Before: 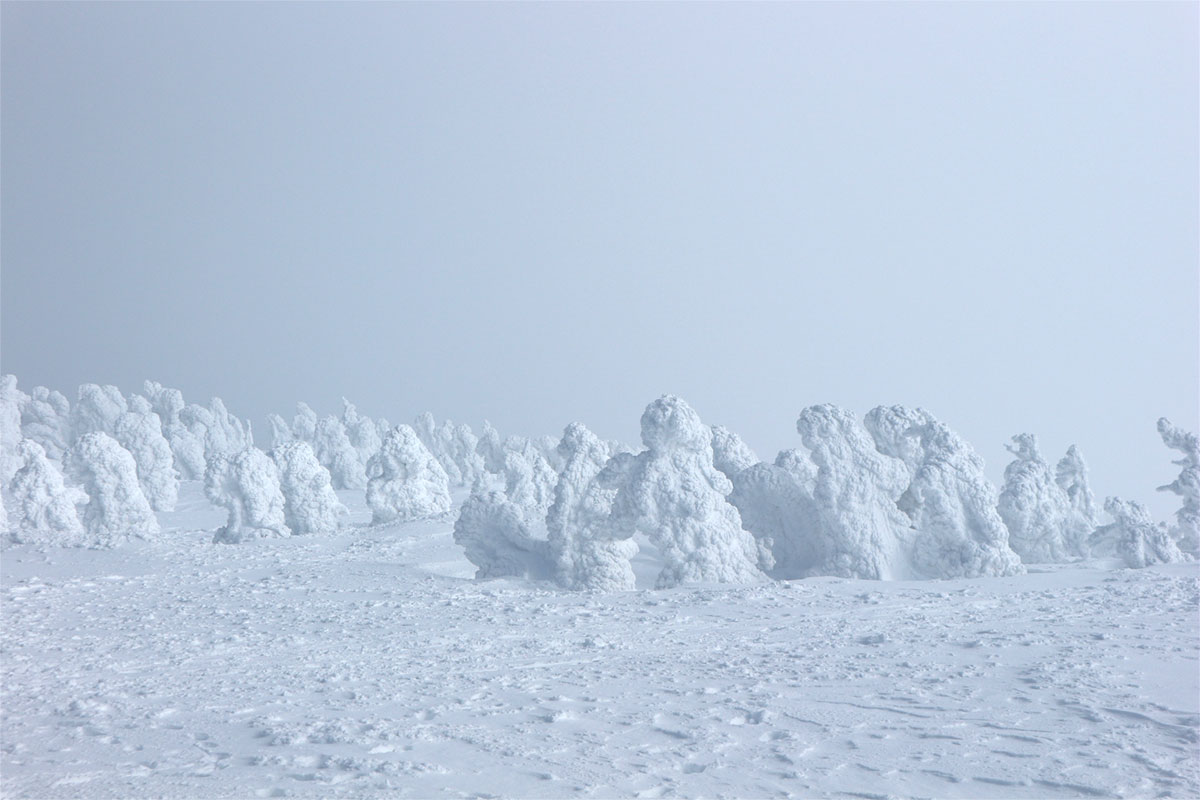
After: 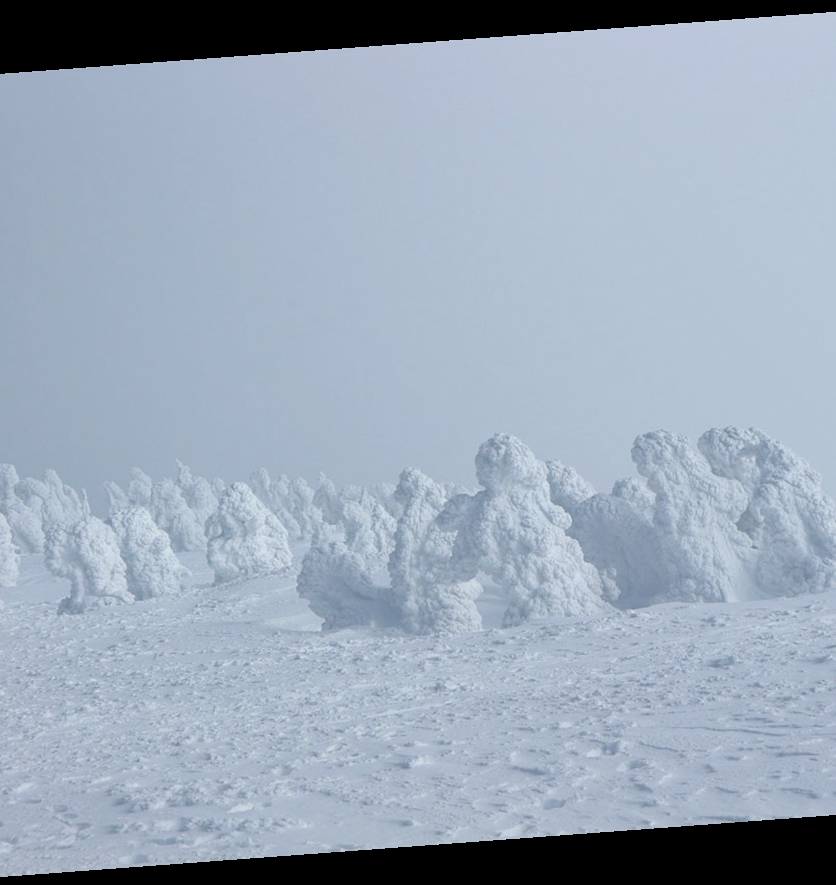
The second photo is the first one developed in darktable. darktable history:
crop and rotate: left 15.546%, right 17.787%
contrast brightness saturation: contrast 0.05, brightness 0.06, saturation 0.01
rotate and perspective: rotation -4.25°, automatic cropping off
tone equalizer: -8 EV 0.25 EV, -7 EV 0.417 EV, -6 EV 0.417 EV, -5 EV 0.25 EV, -3 EV -0.25 EV, -2 EV -0.417 EV, -1 EV -0.417 EV, +0 EV -0.25 EV, edges refinement/feathering 500, mask exposure compensation -1.57 EV, preserve details guided filter
